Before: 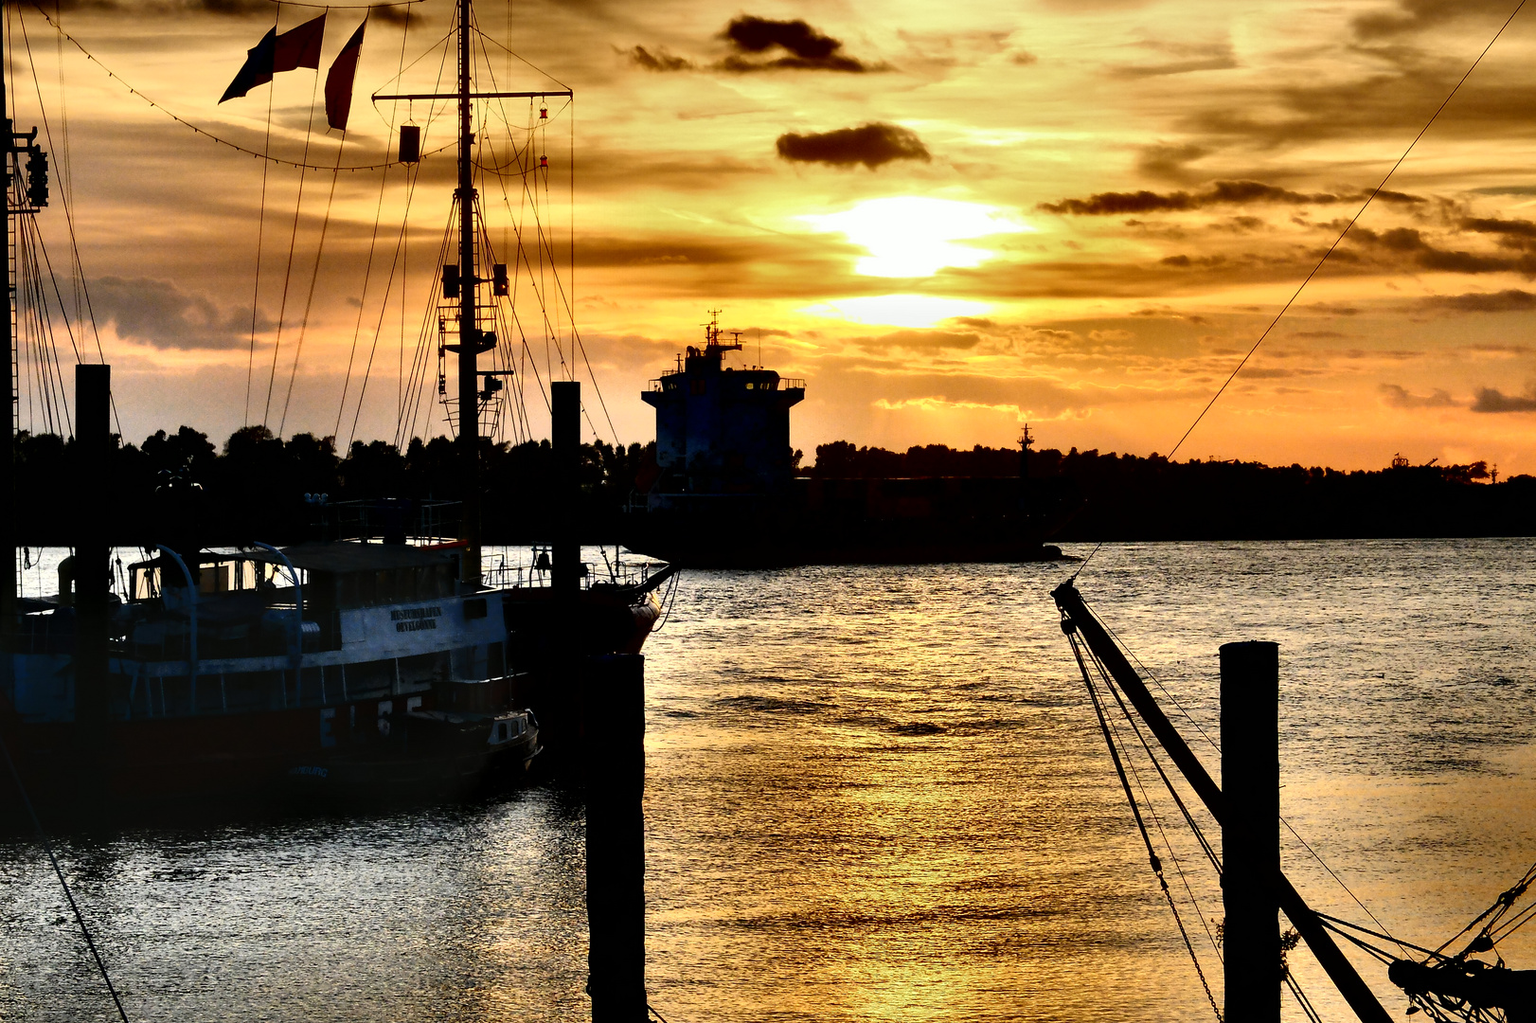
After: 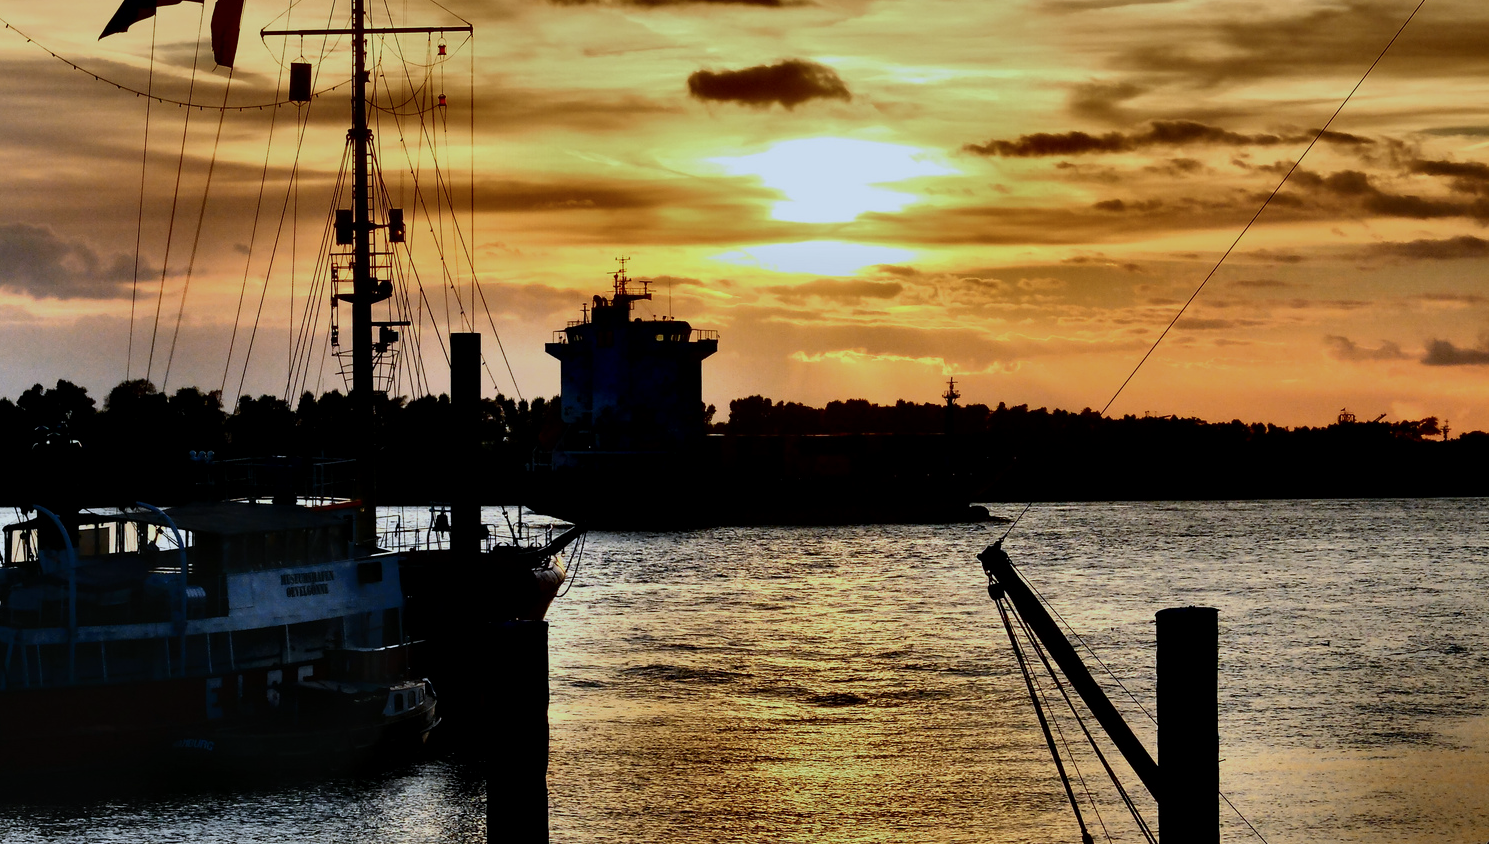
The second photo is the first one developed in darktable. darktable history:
tone equalizer: edges refinement/feathering 500, mask exposure compensation -1.57 EV, preserve details guided filter
crop: left 8.166%, top 6.553%, bottom 15.291%
color correction: highlights b* -0.062
exposure: black level correction 0.001, exposure 0.498 EV, compensate exposure bias true, compensate highlight preservation false
color calibration: x 0.37, y 0.382, temperature 4320.47 K, saturation algorithm version 1 (2020)
